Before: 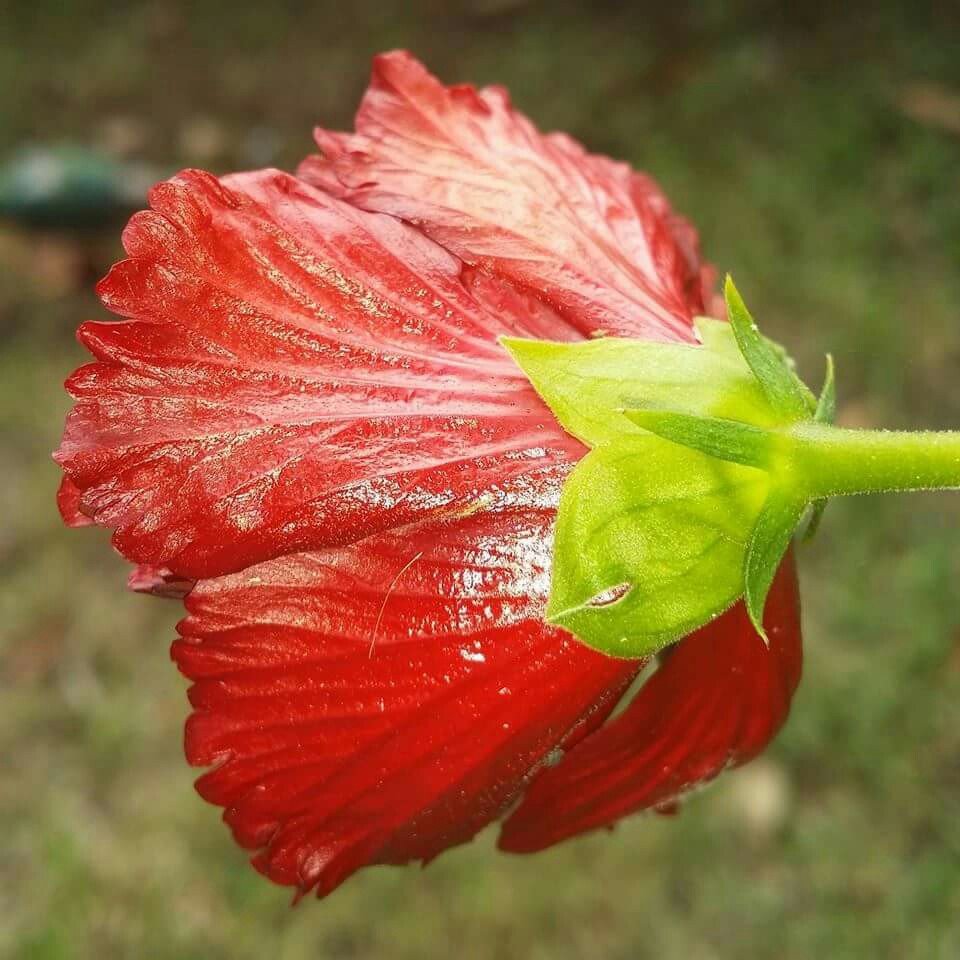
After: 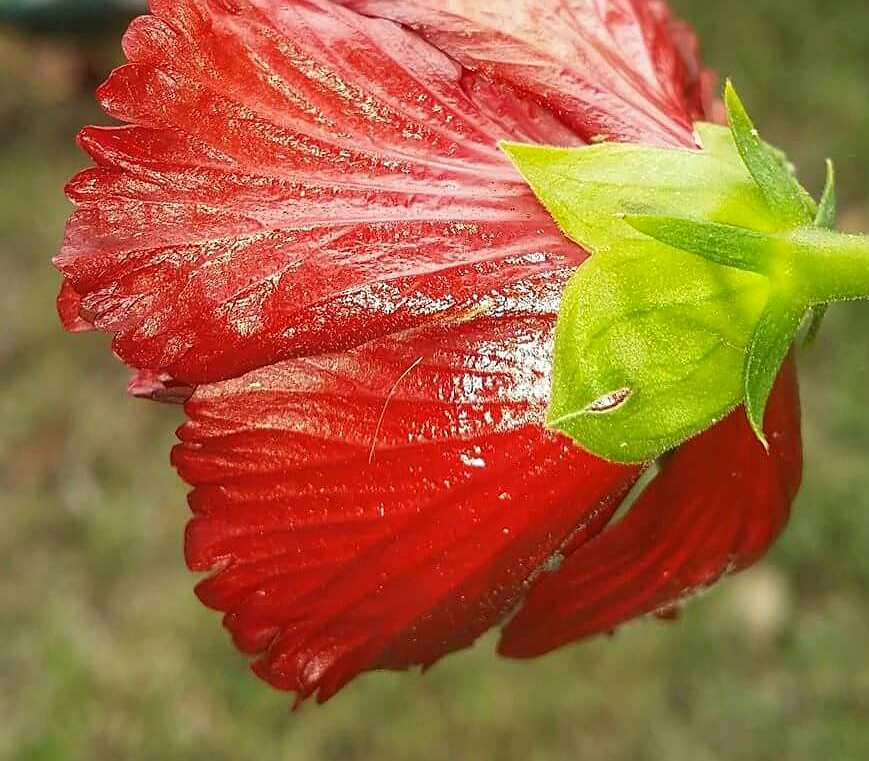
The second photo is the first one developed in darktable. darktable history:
crop: top 20.406%, right 9.401%, bottom 0.307%
shadows and highlights: radius 133.55, soften with gaussian
sharpen: amount 0.491
